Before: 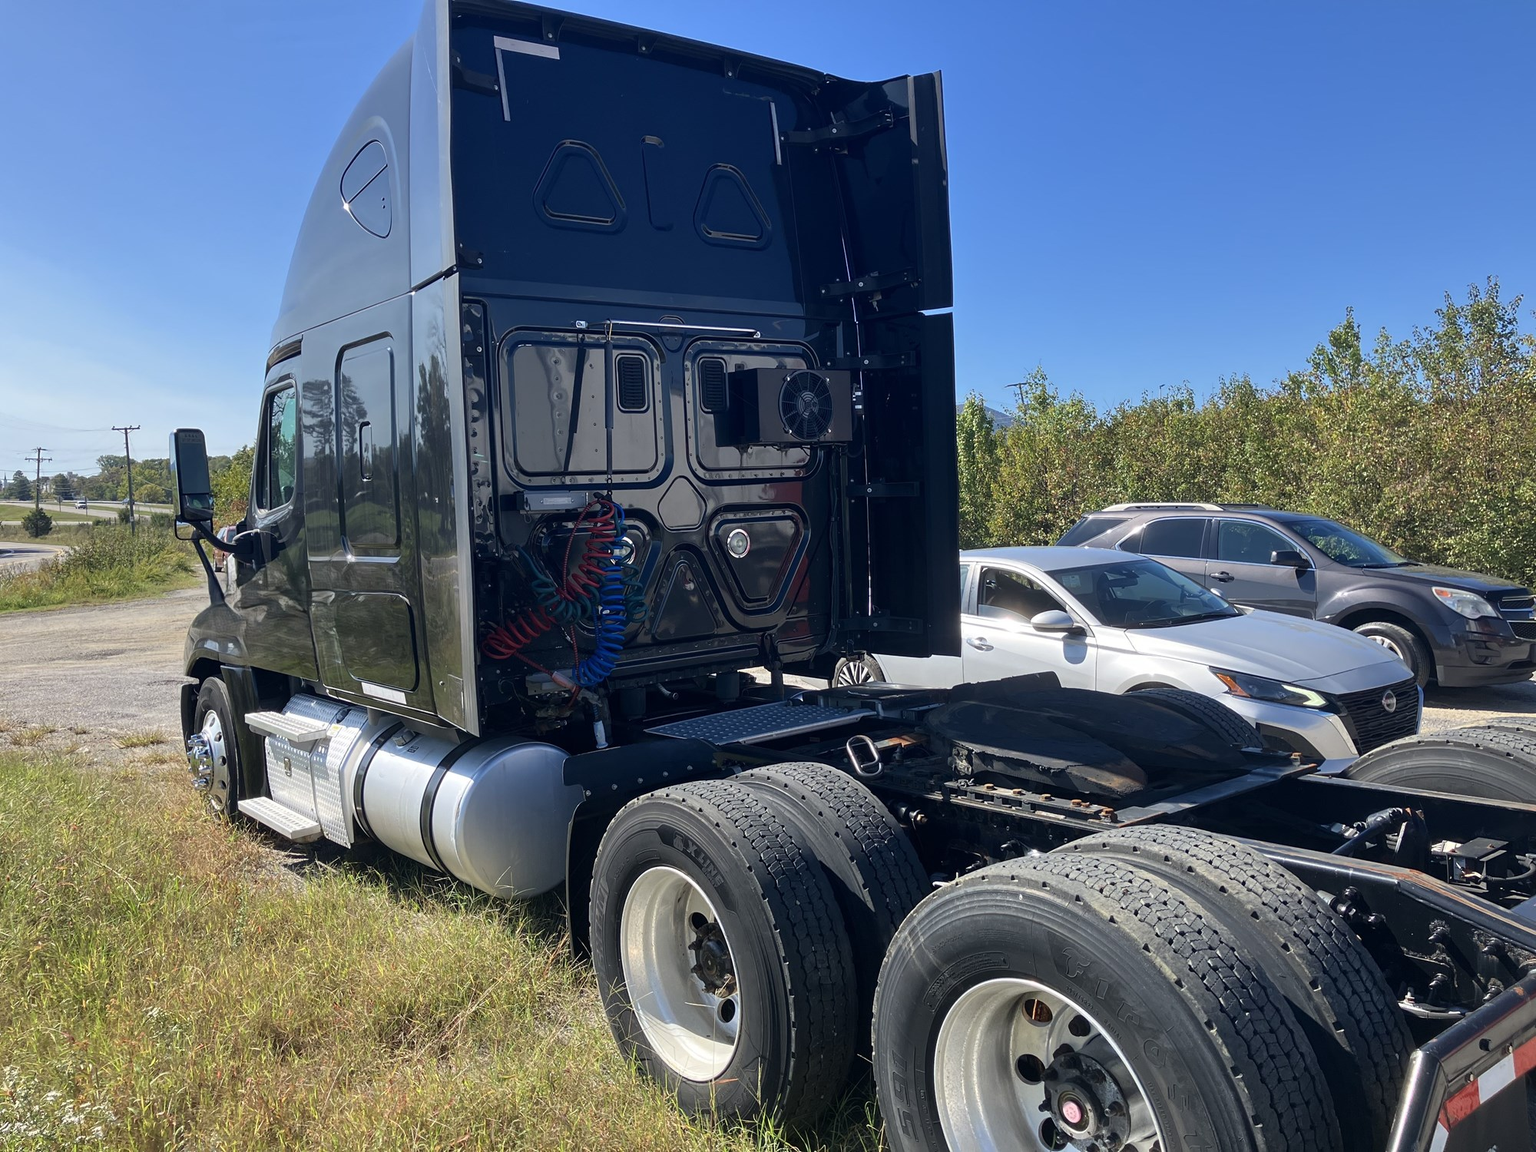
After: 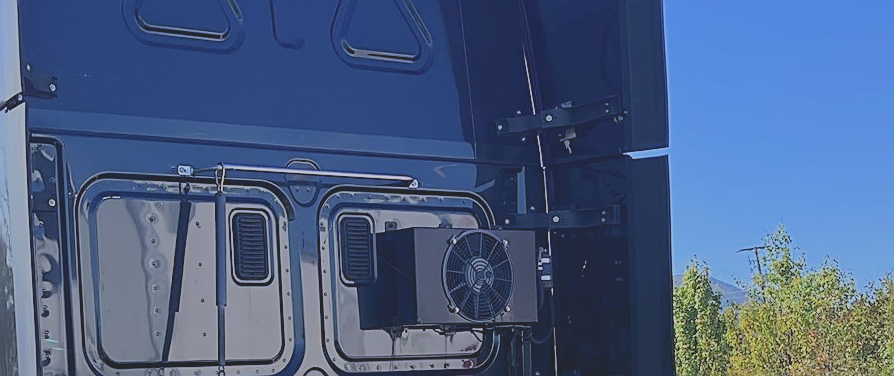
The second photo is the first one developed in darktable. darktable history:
white balance: red 1.009, blue 1.027
crop: left 28.64%, top 16.832%, right 26.637%, bottom 58.055%
contrast brightness saturation: contrast -0.28
filmic rgb: black relative exposure -6.15 EV, white relative exposure 6.96 EV, hardness 2.23, color science v6 (2022)
exposure: black level correction 0, exposure 1 EV, compensate exposure bias true, compensate highlight preservation false
sharpen: amount 0.6
